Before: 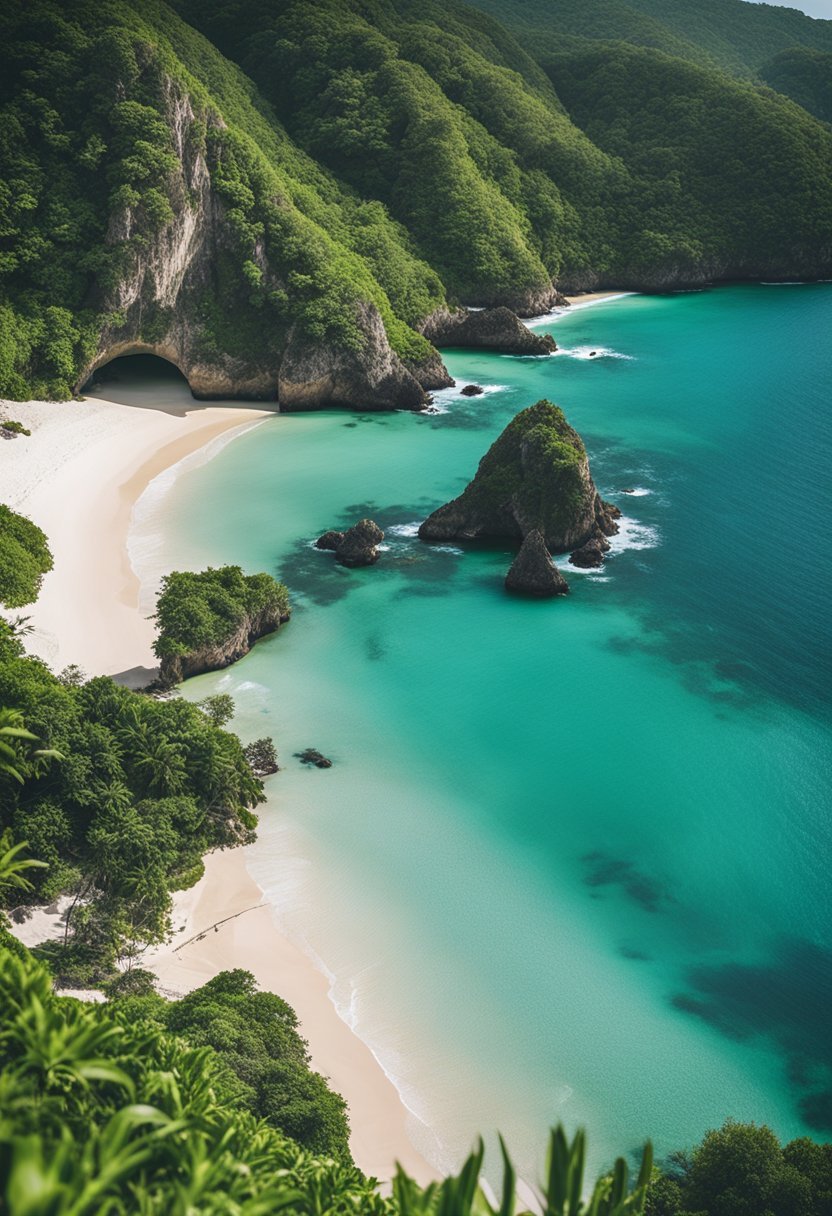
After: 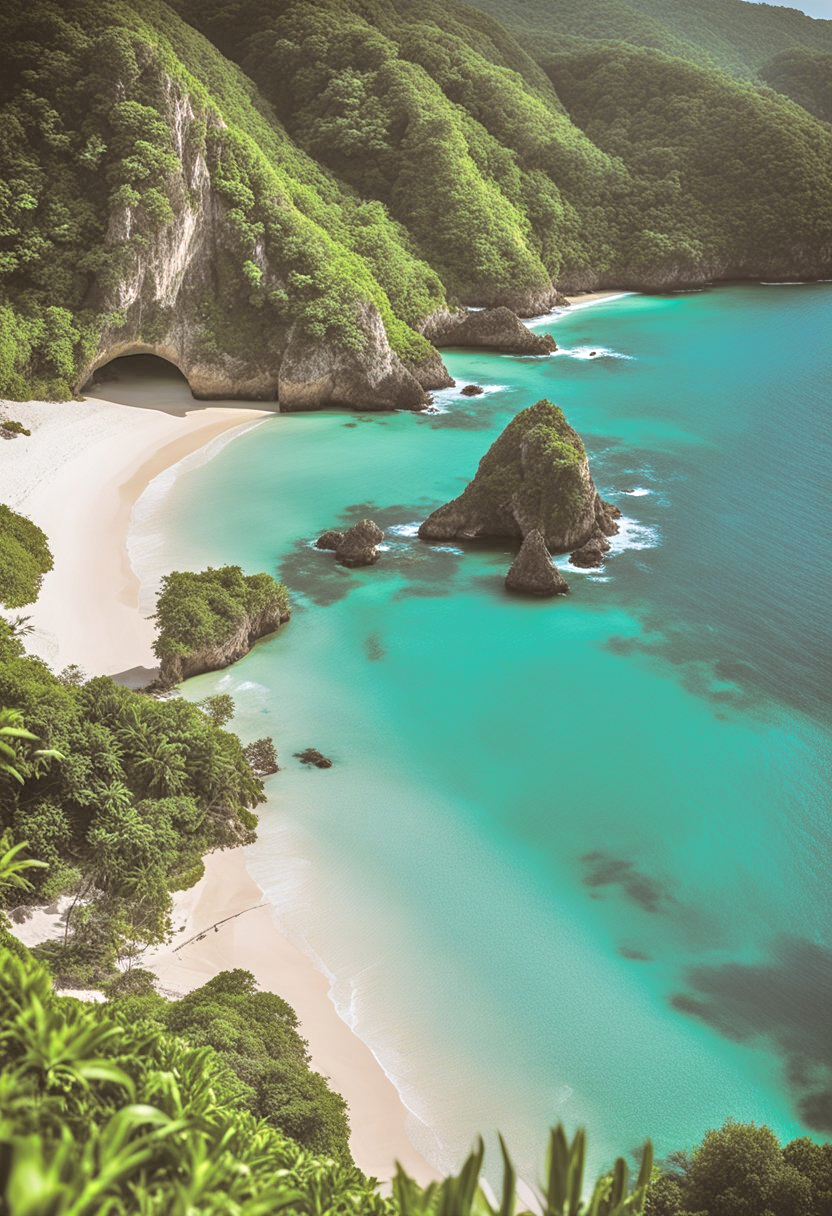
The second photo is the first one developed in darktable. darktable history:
color balance: on, module defaults
tone equalizer: -7 EV 0.15 EV, -6 EV 0.6 EV, -5 EV 1.15 EV, -4 EV 1.33 EV, -3 EV 1.15 EV, -2 EV 0.6 EV, -1 EV 0.15 EV, mask exposure compensation -0.5 EV
split-toning: shadows › hue 32.4°, shadows › saturation 0.51, highlights › hue 180°, highlights › saturation 0, balance -60.17, compress 55.19%
